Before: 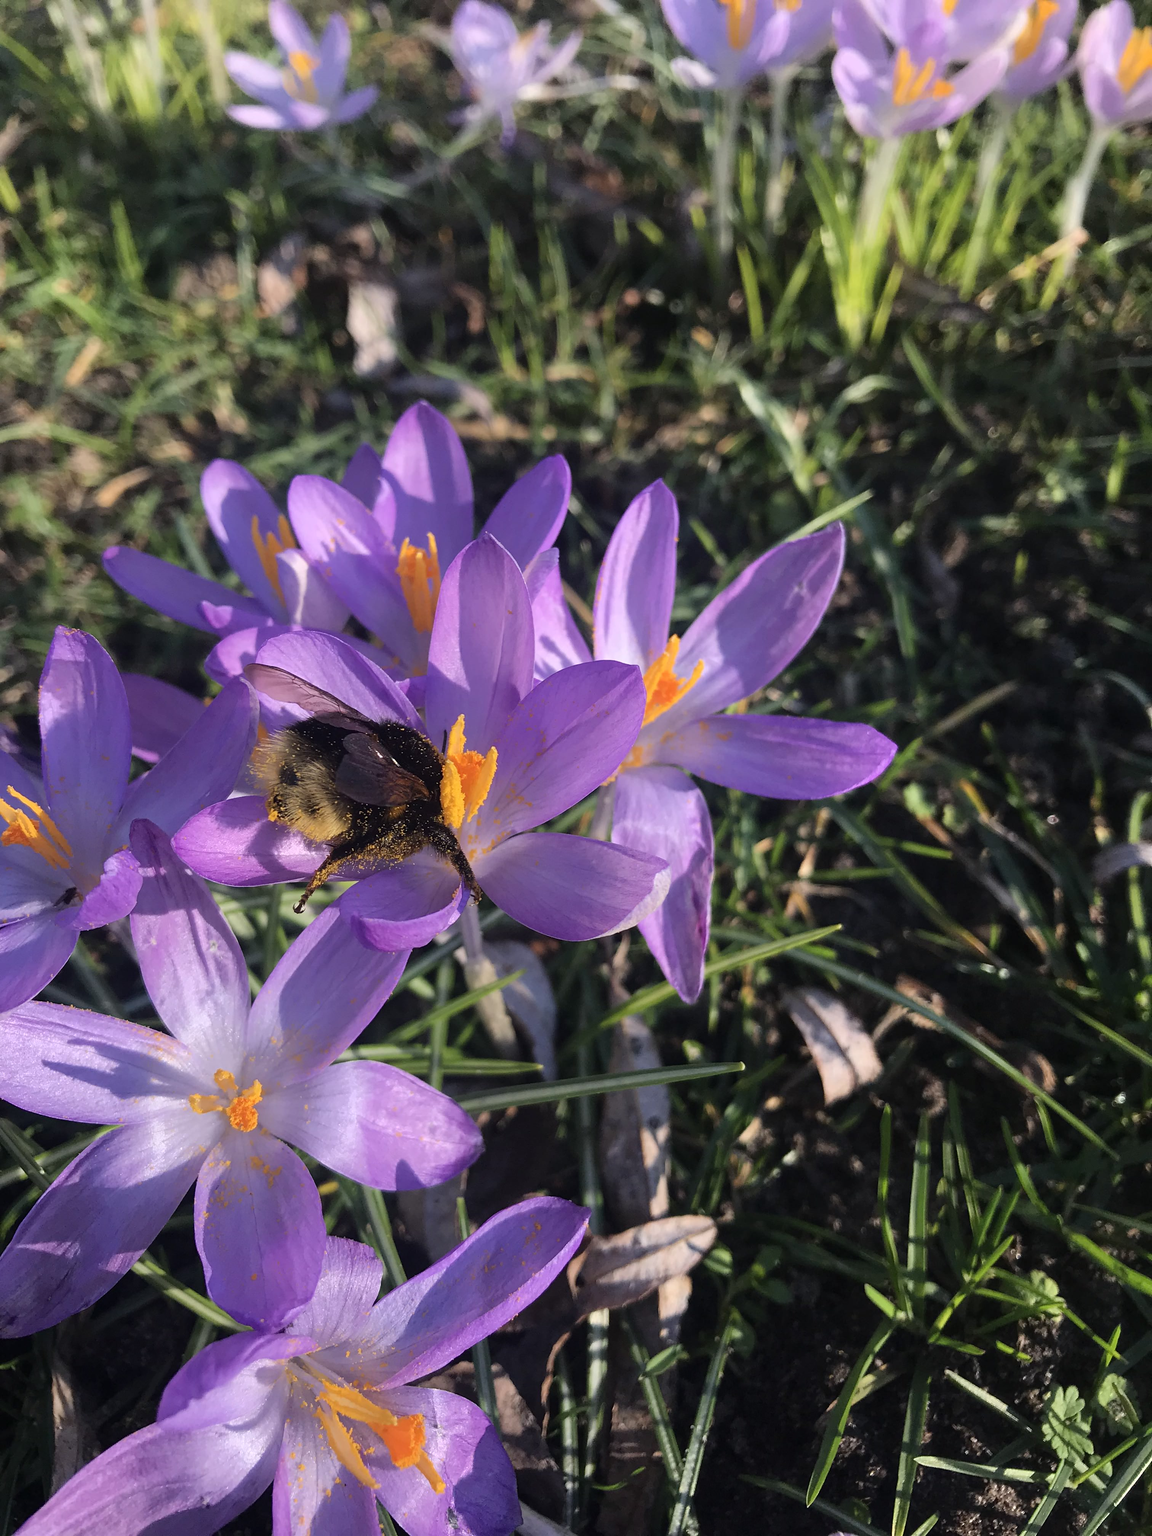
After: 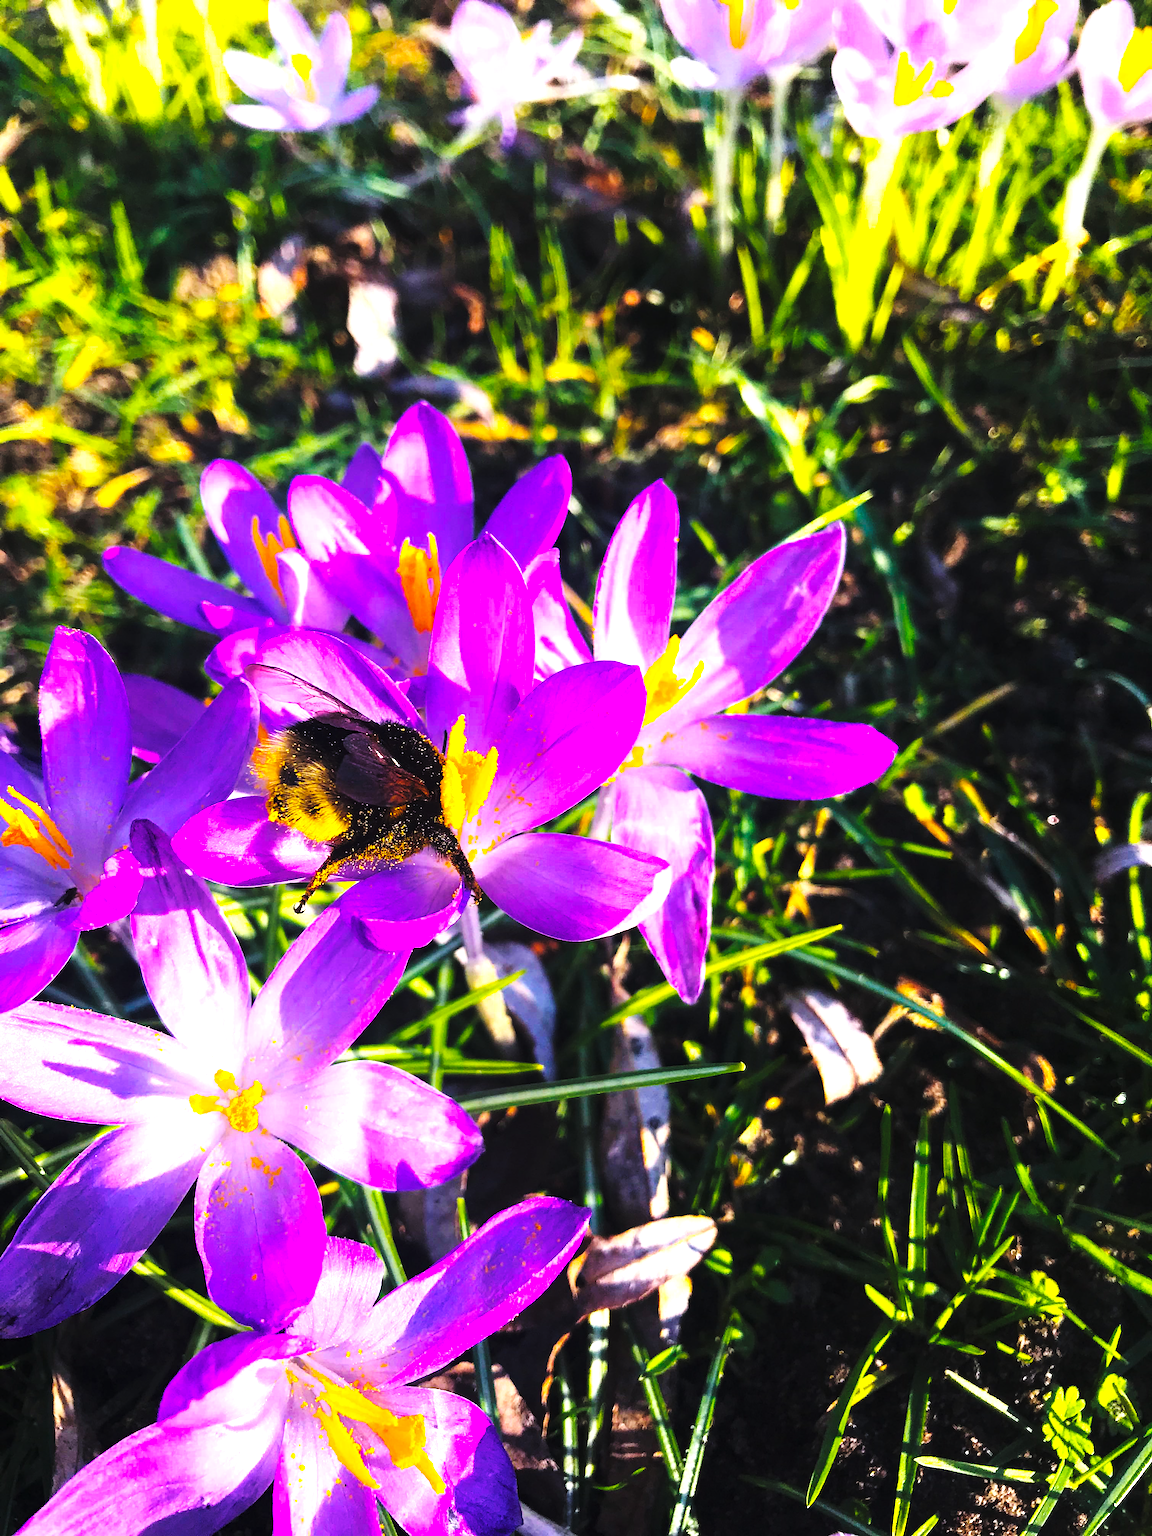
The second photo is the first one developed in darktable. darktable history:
color balance rgb: linear chroma grading › shadows -30%, linear chroma grading › global chroma 35%, perceptual saturation grading › global saturation 75%, perceptual saturation grading › shadows -30%, perceptual brilliance grading › highlights 75%, perceptual brilliance grading › shadows -30%, global vibrance 35%
contrast brightness saturation: brightness 0.15
base curve: curves: ch0 [(0, 0) (0.036, 0.025) (0.121, 0.166) (0.206, 0.329) (0.605, 0.79) (1, 1)], preserve colors none
